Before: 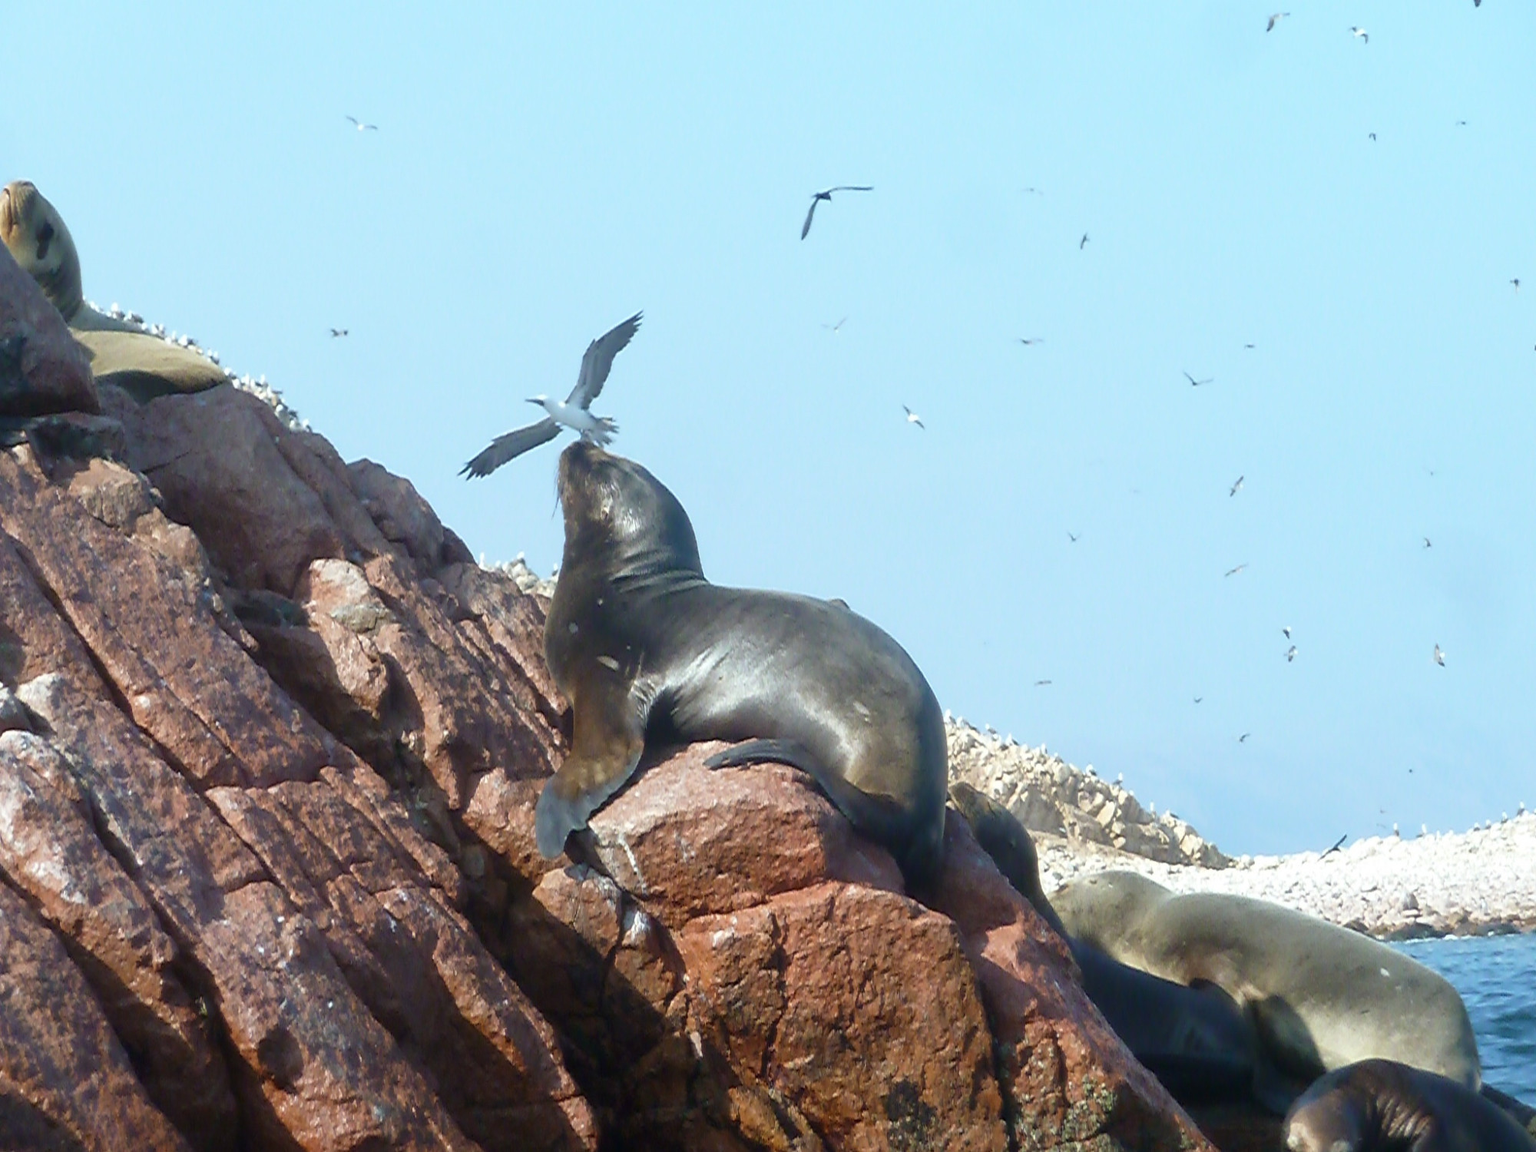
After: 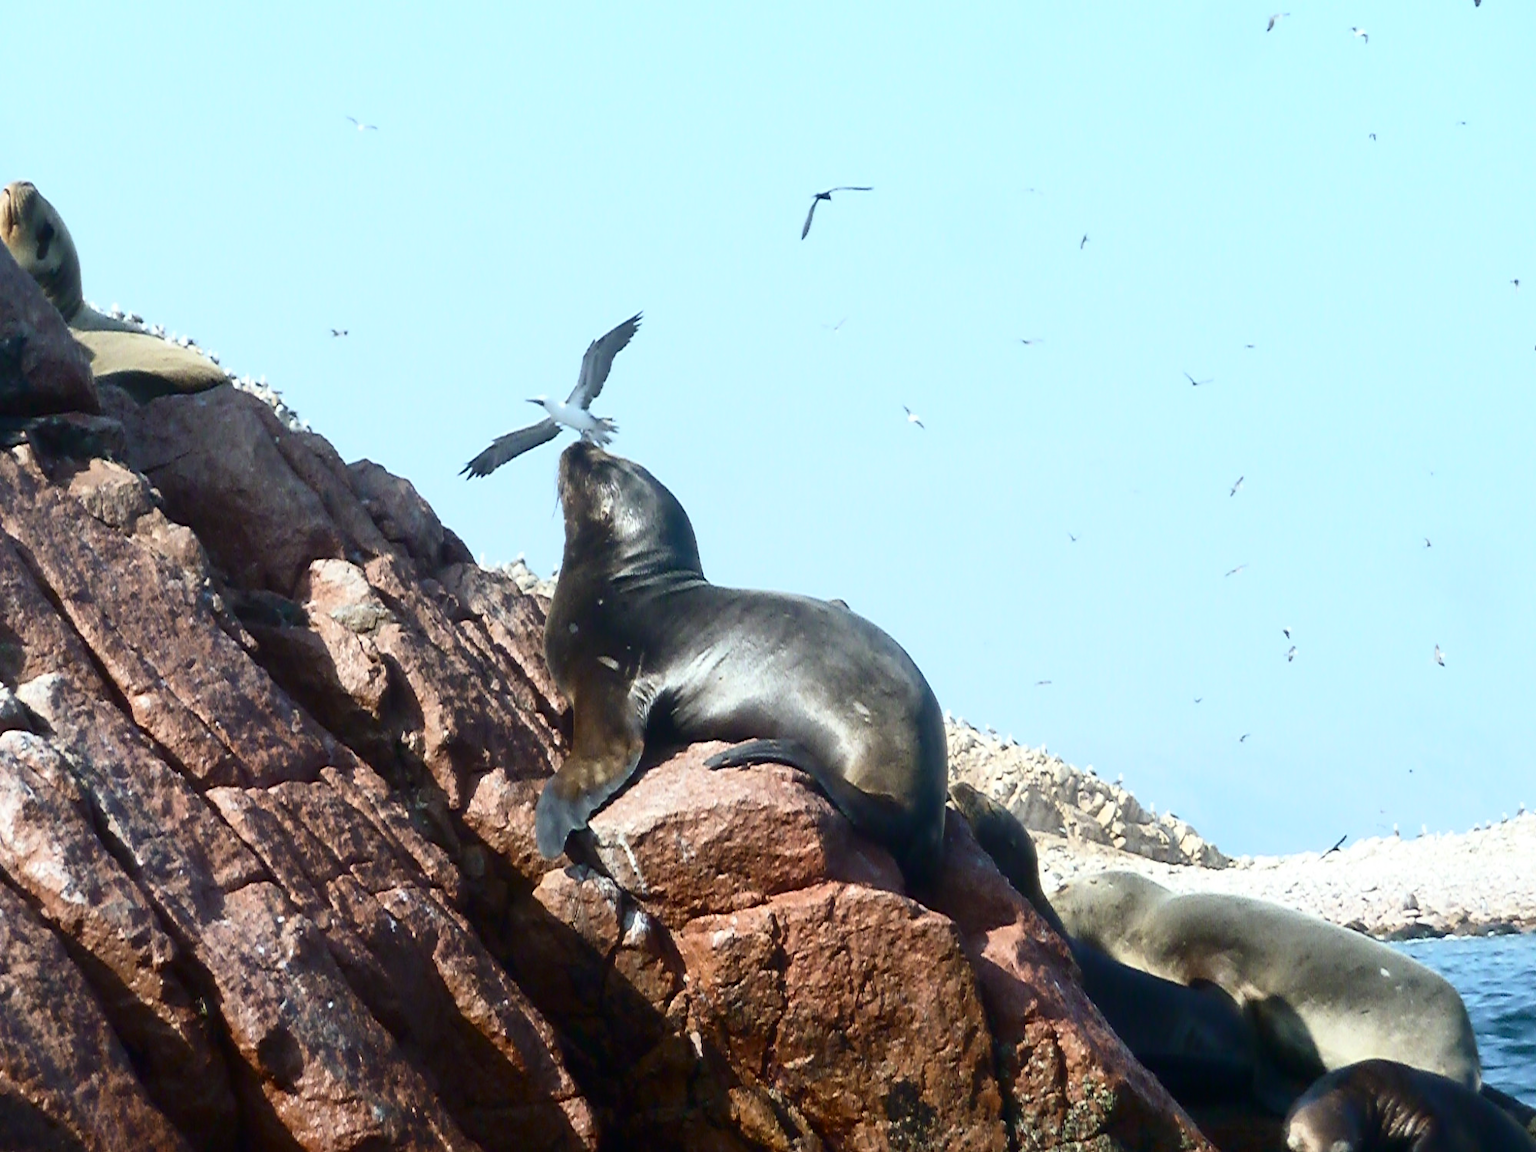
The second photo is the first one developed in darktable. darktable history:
contrast brightness saturation: contrast 0.273
